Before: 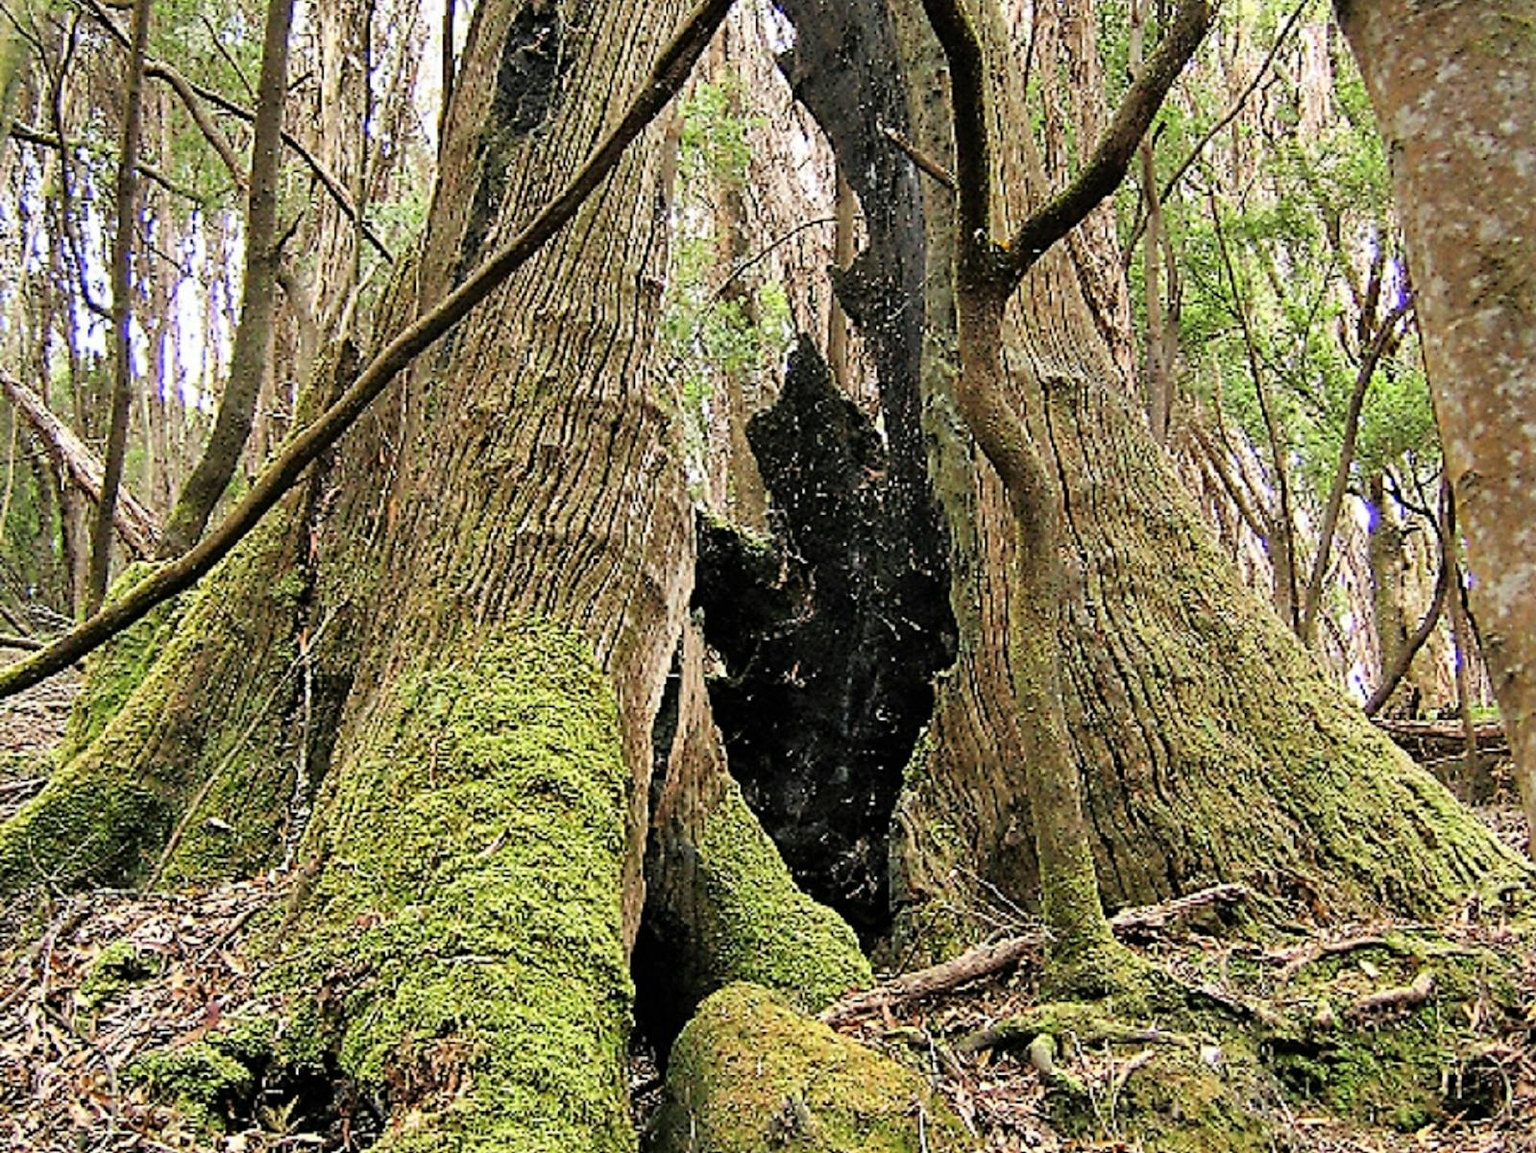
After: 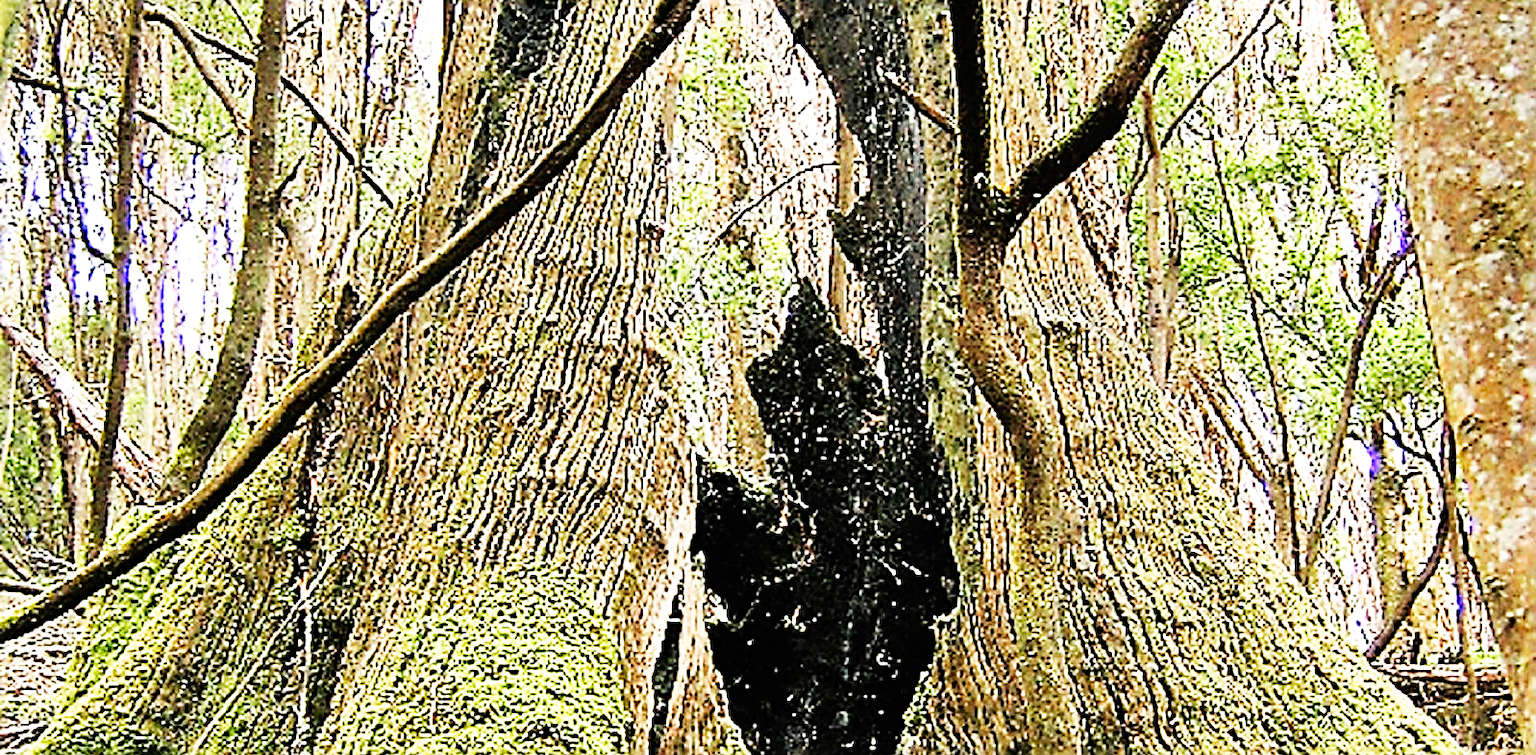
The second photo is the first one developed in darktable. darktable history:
base curve: curves: ch0 [(0, 0) (0.007, 0.004) (0.027, 0.03) (0.046, 0.07) (0.207, 0.54) (0.442, 0.872) (0.673, 0.972) (1, 1)], exposure shift 0.572, preserve colors none
sharpen: radius 3.066, amount 0.764
crop and rotate: top 4.856%, bottom 29.618%
